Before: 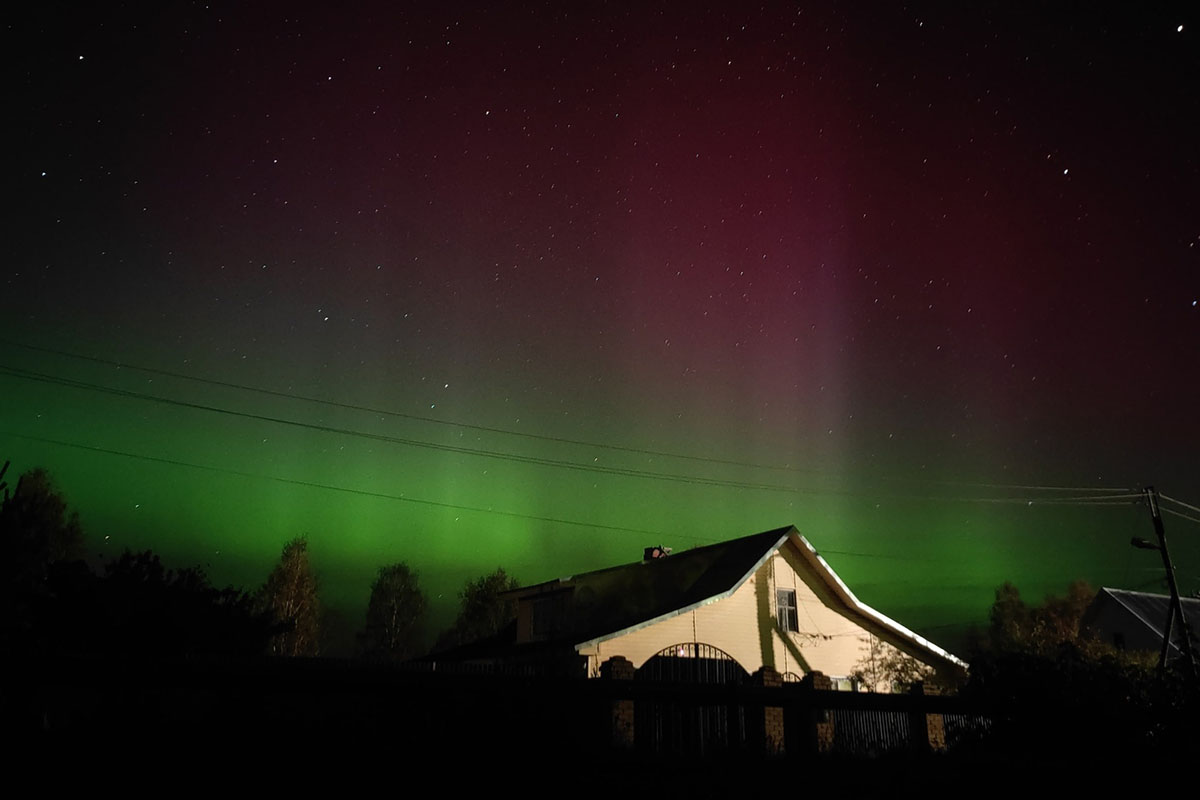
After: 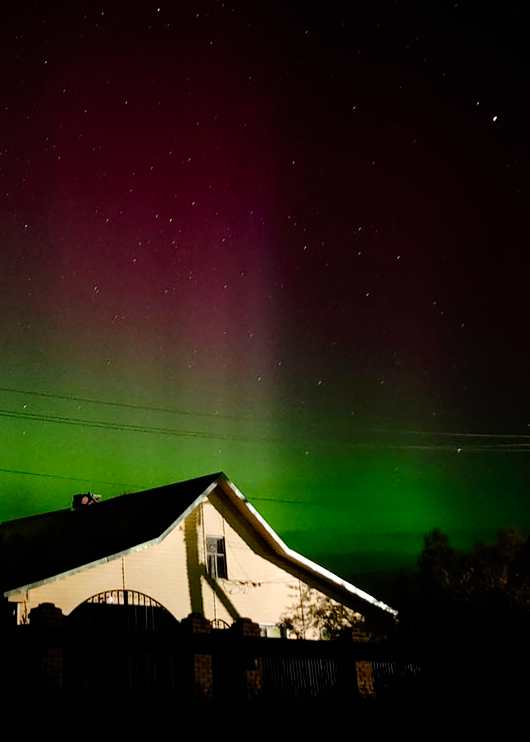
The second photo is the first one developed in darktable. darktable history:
tone curve: curves: ch0 [(0, 0) (0.003, 0) (0.011, 0.002) (0.025, 0.004) (0.044, 0.007) (0.069, 0.015) (0.1, 0.025) (0.136, 0.04) (0.177, 0.09) (0.224, 0.152) (0.277, 0.239) (0.335, 0.335) (0.399, 0.43) (0.468, 0.524) (0.543, 0.621) (0.623, 0.712) (0.709, 0.792) (0.801, 0.871) (0.898, 0.951) (1, 1)], preserve colors none
crop: left 47.628%, top 6.643%, right 7.874%
